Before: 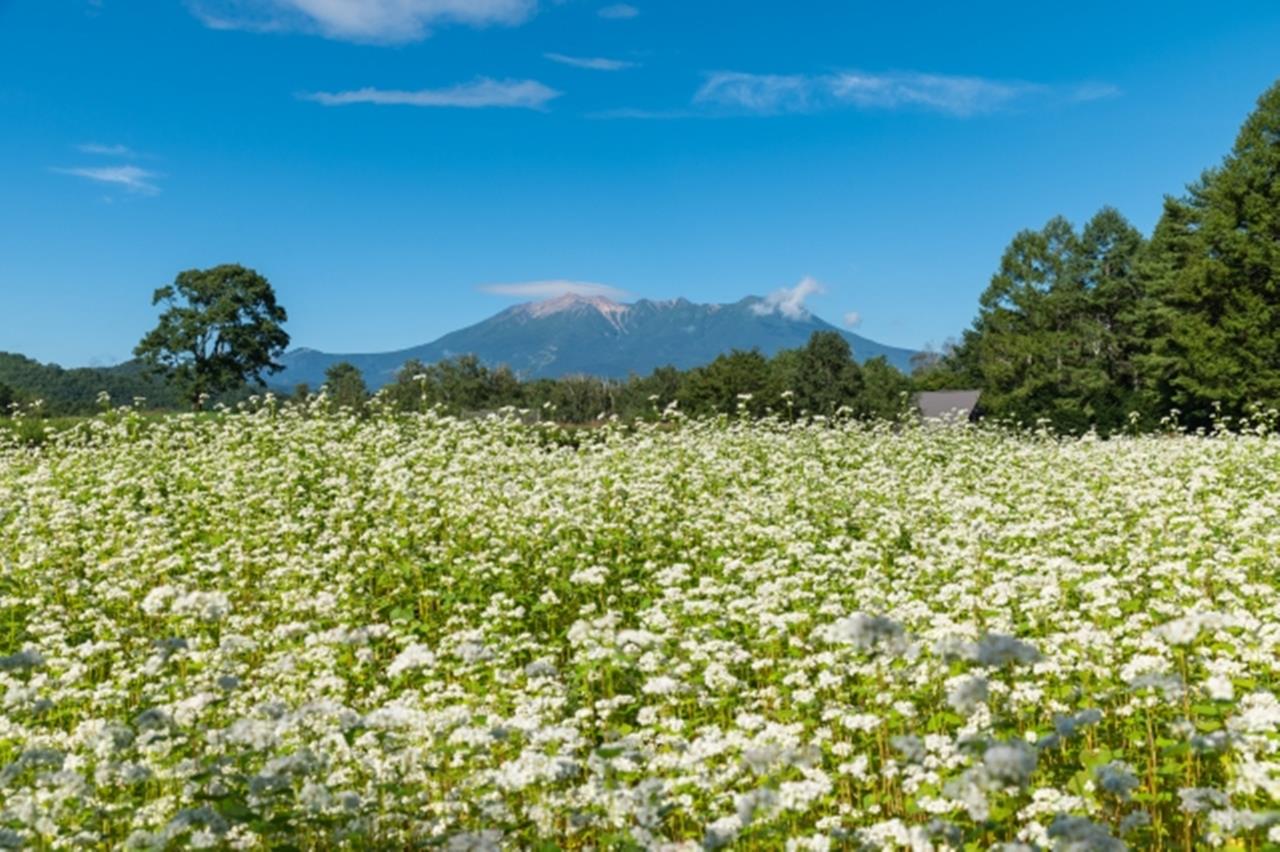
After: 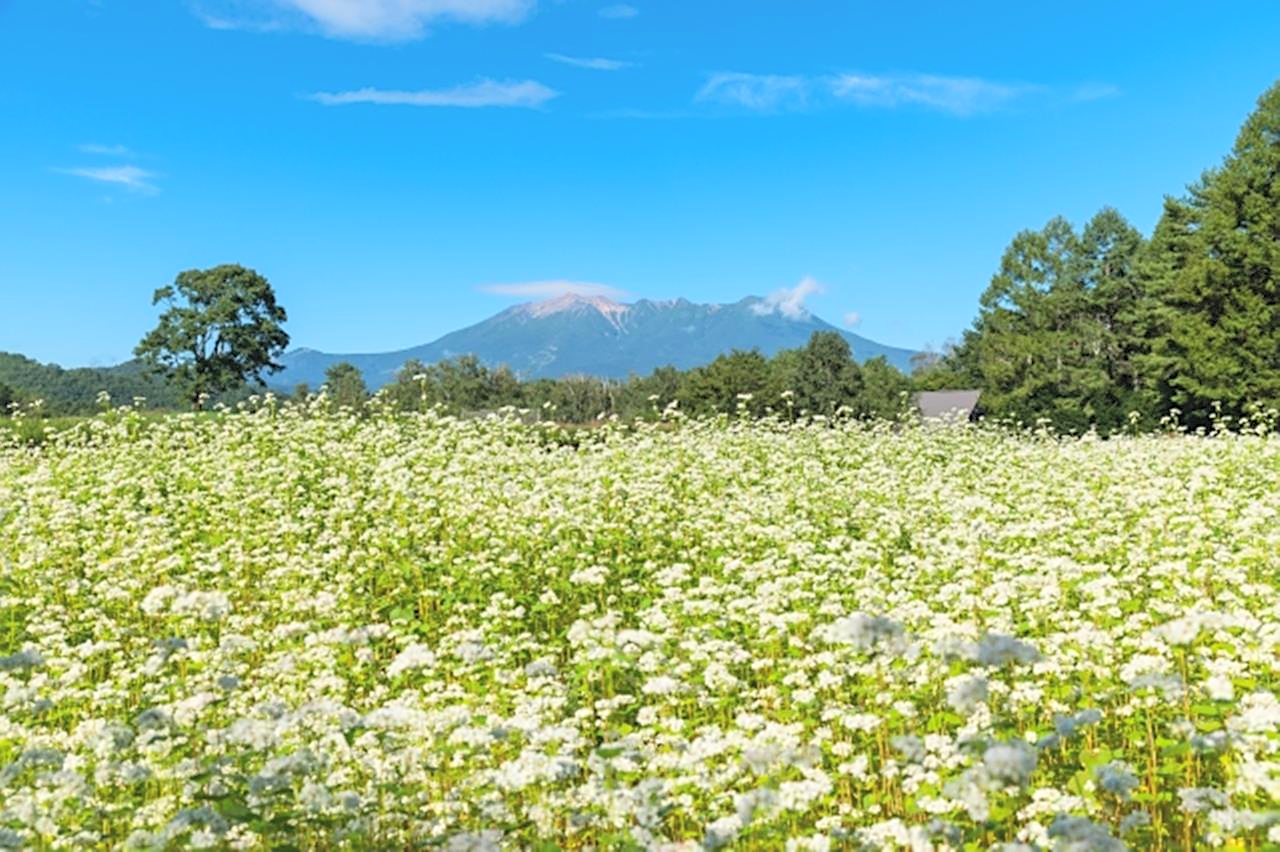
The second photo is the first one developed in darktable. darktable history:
sharpen: on, module defaults
contrast brightness saturation: contrast 0.1, brightness 0.3, saturation 0.14
